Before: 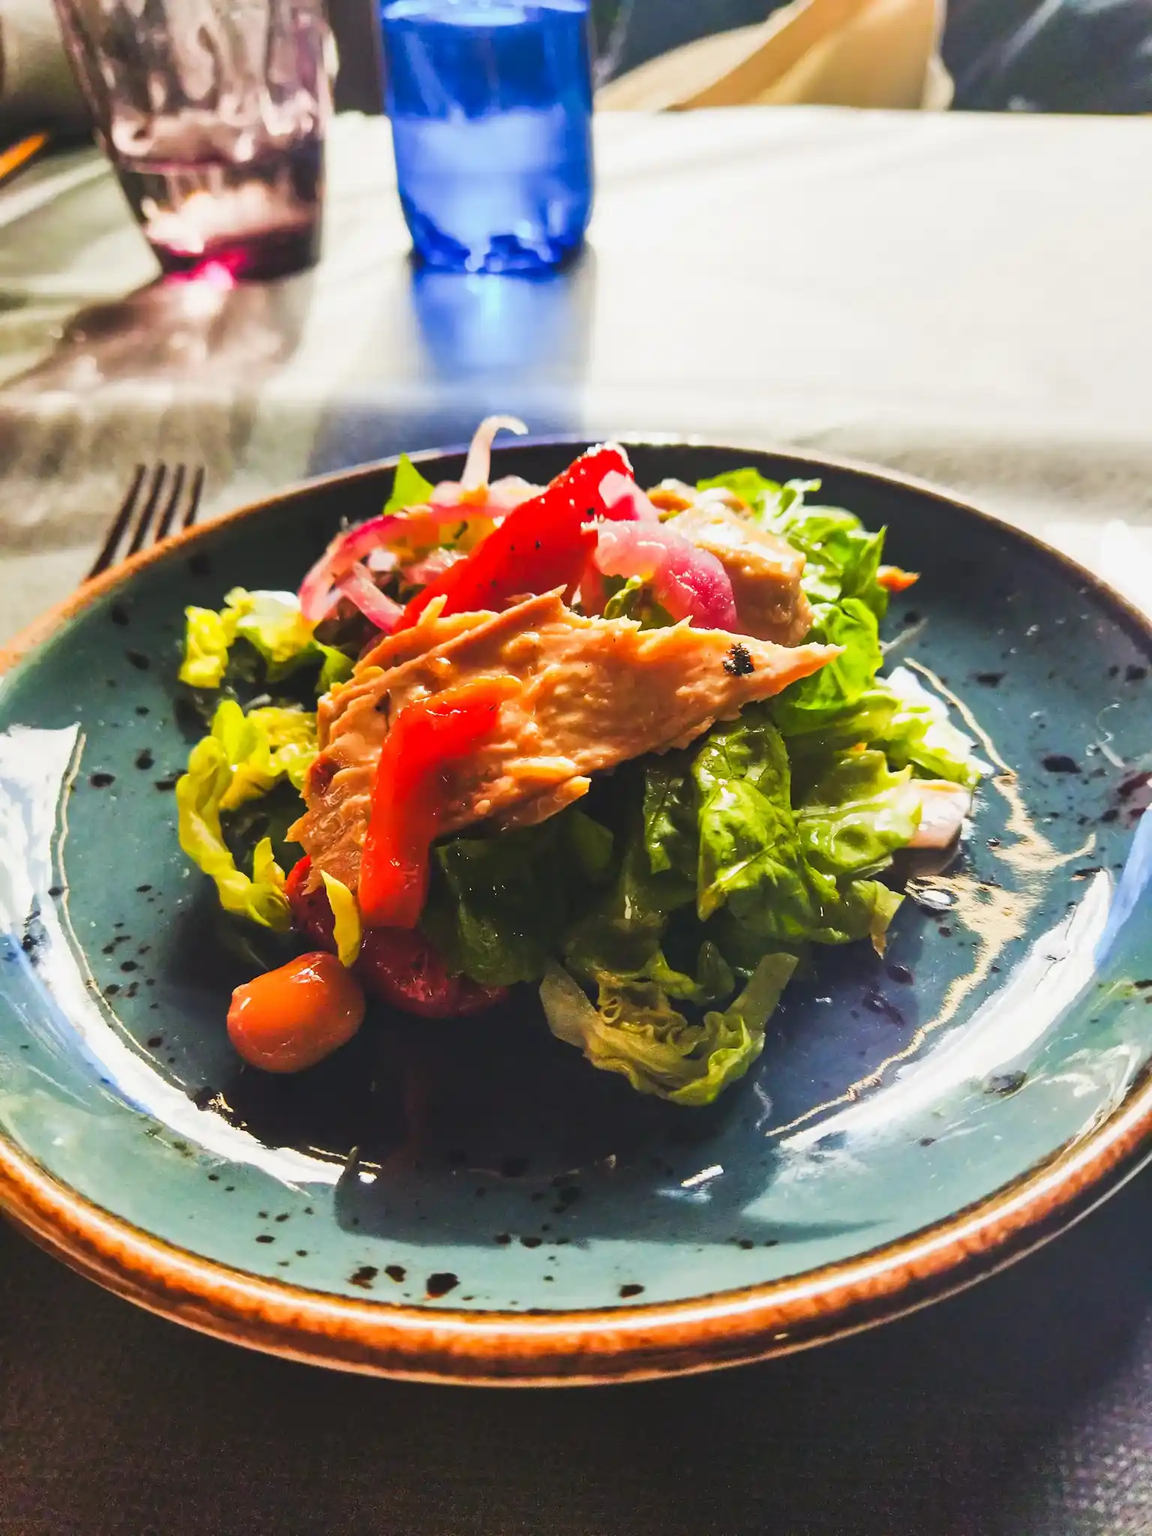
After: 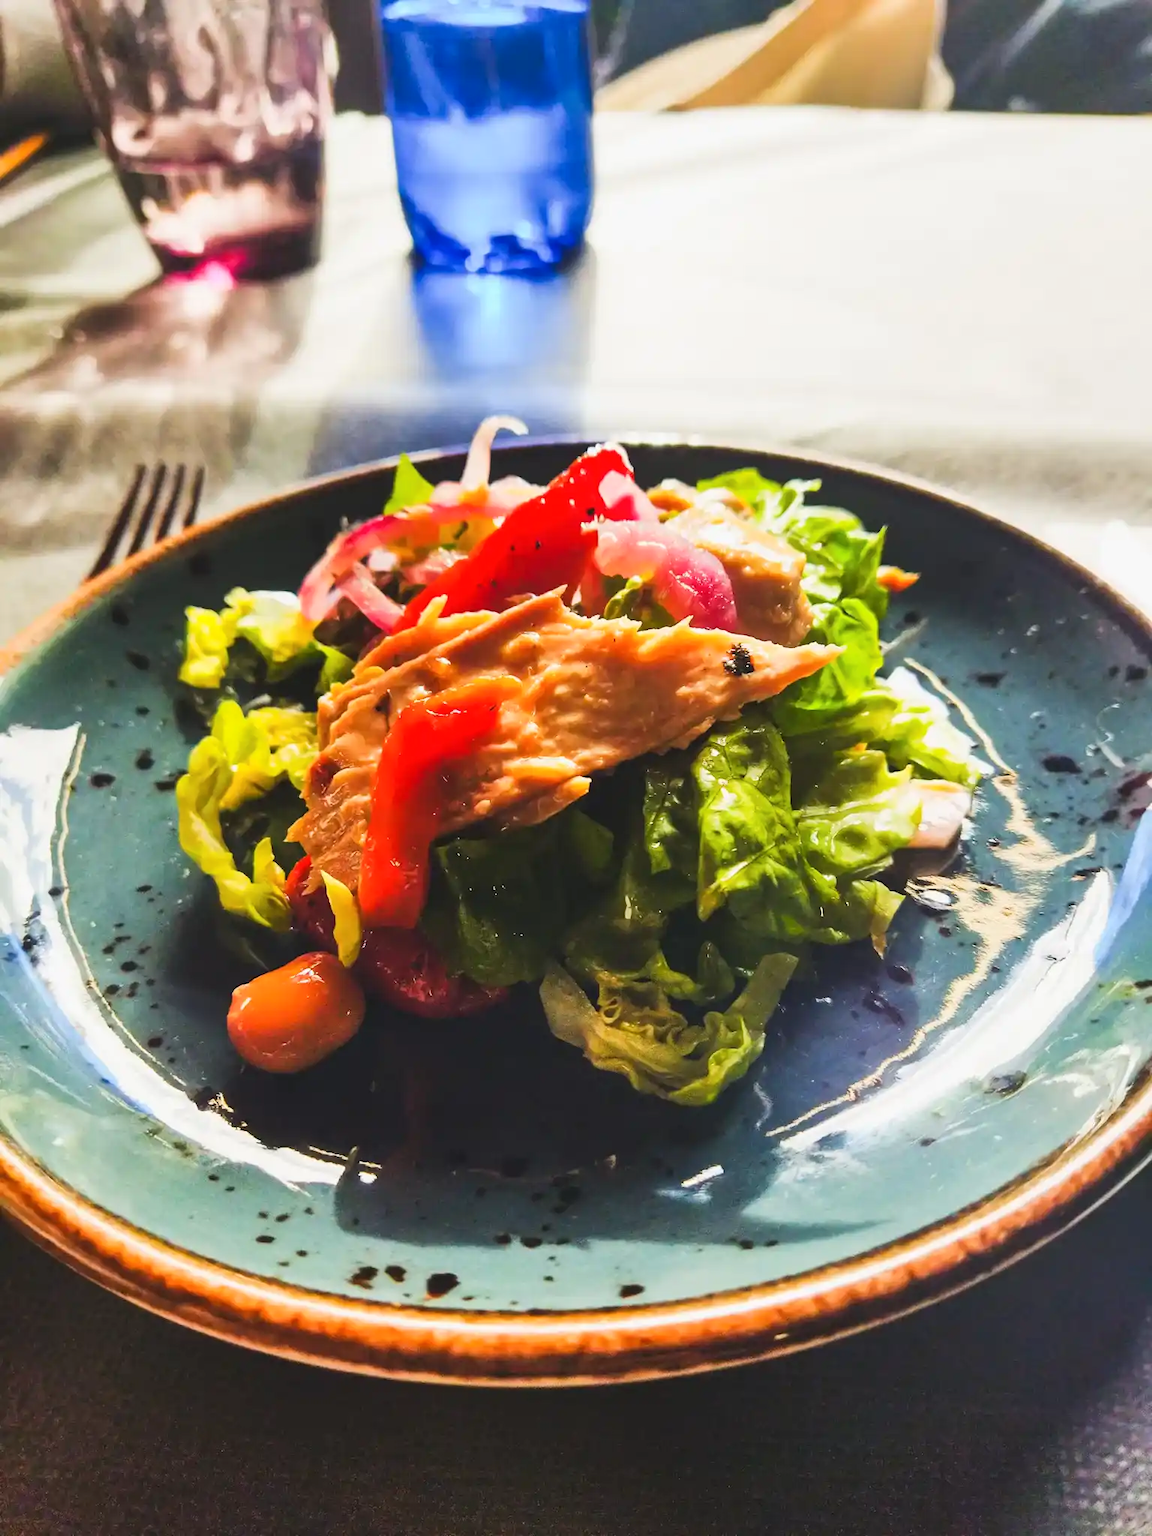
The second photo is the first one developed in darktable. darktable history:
contrast brightness saturation: contrast 0.097, brightness 0.025, saturation 0.018
